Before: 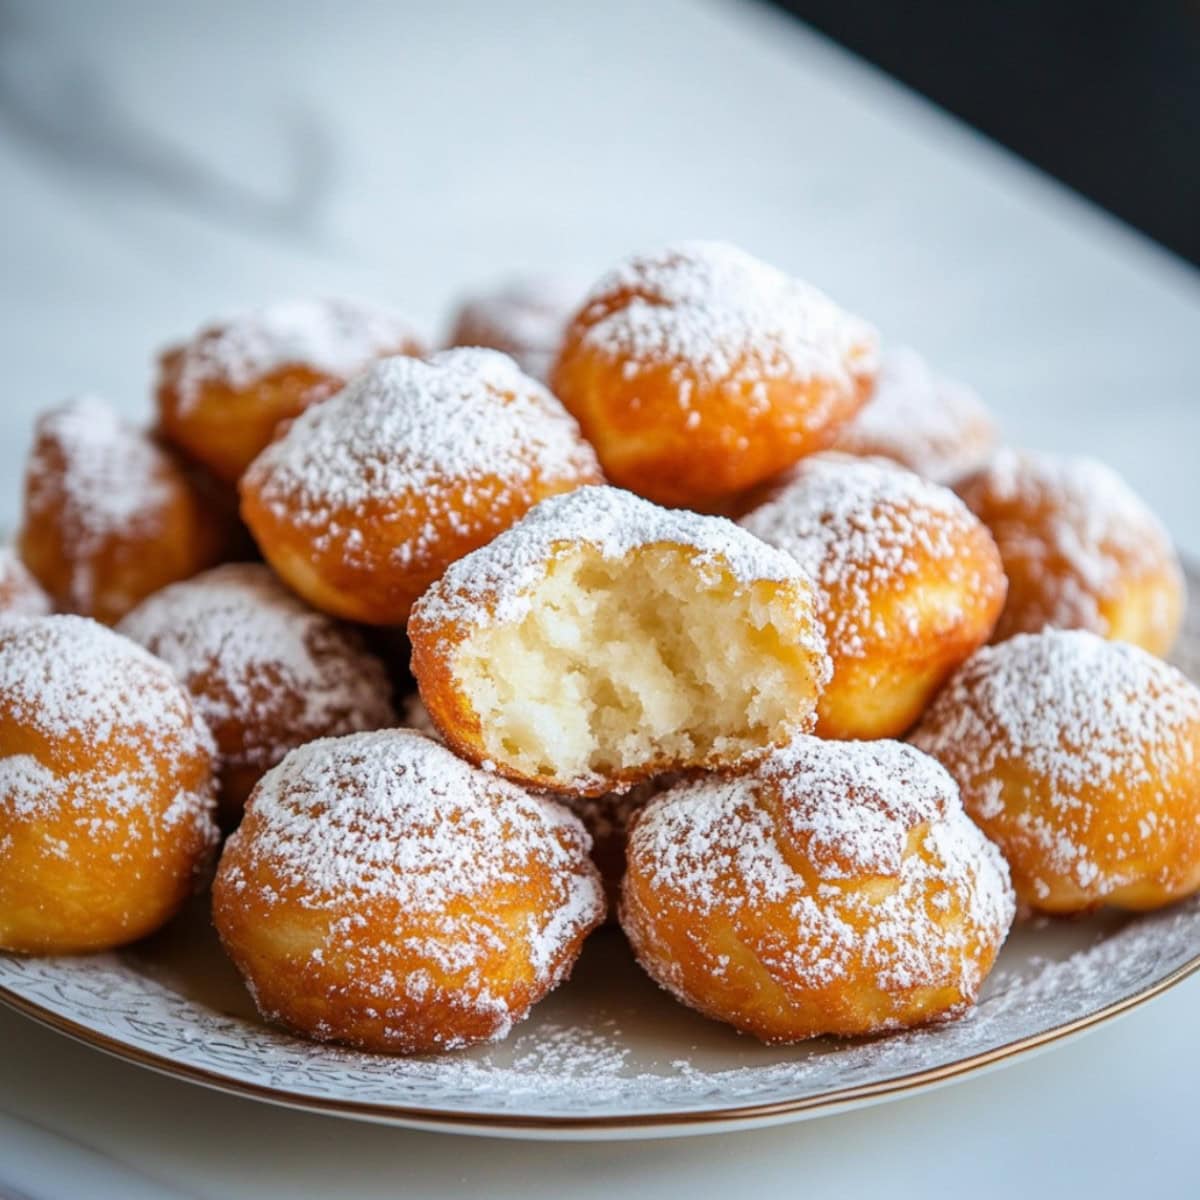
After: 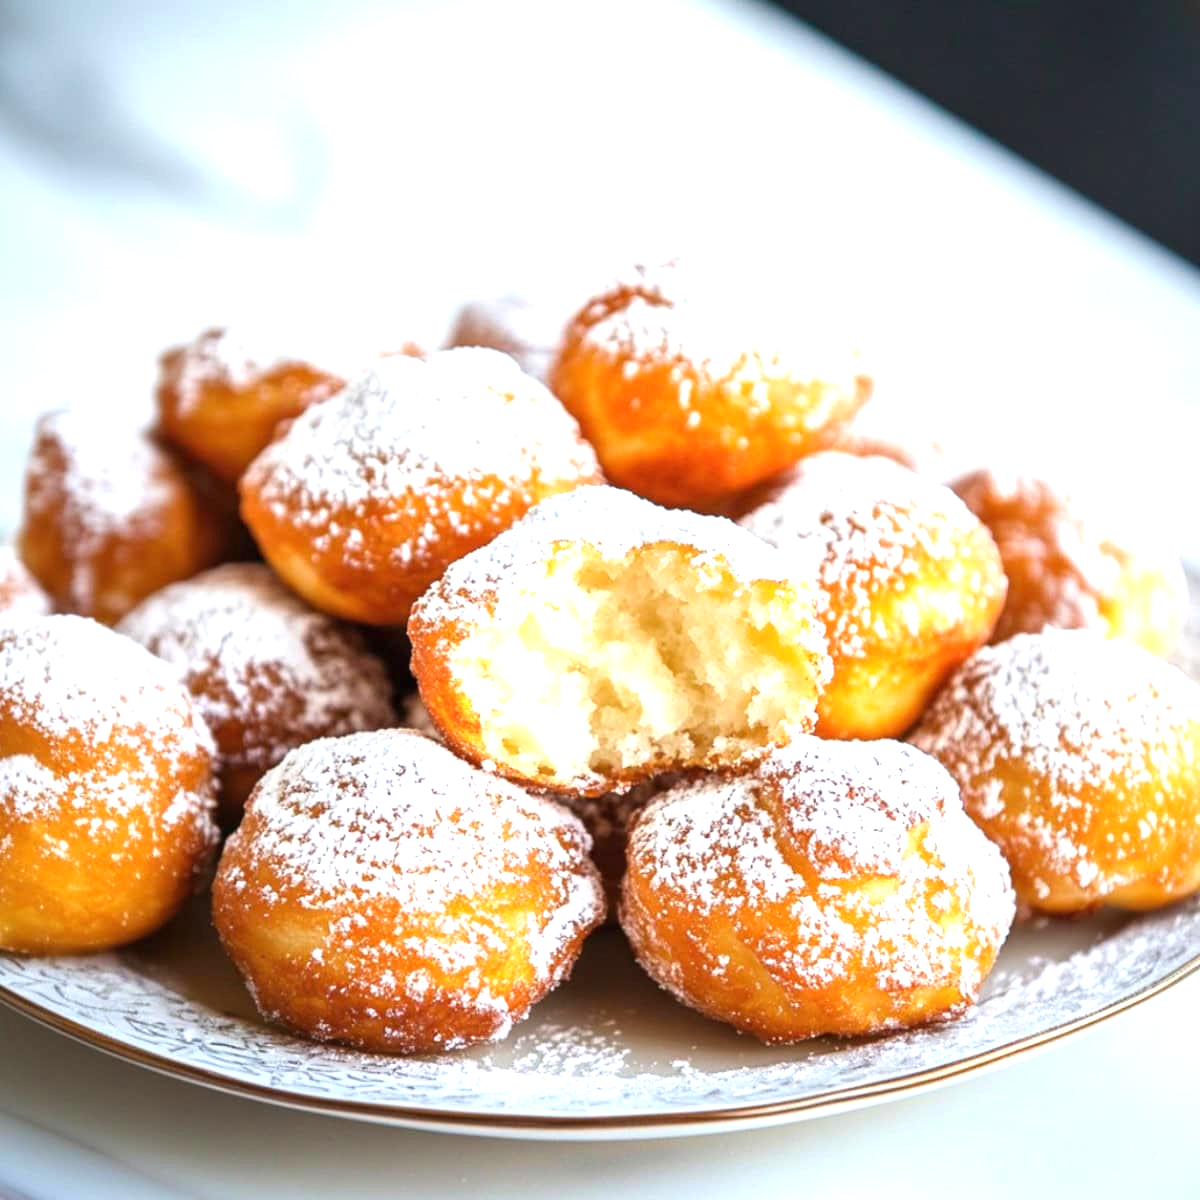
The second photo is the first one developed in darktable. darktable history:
exposure: black level correction 0, exposure 1.01 EV, compensate exposure bias true, compensate highlight preservation false
